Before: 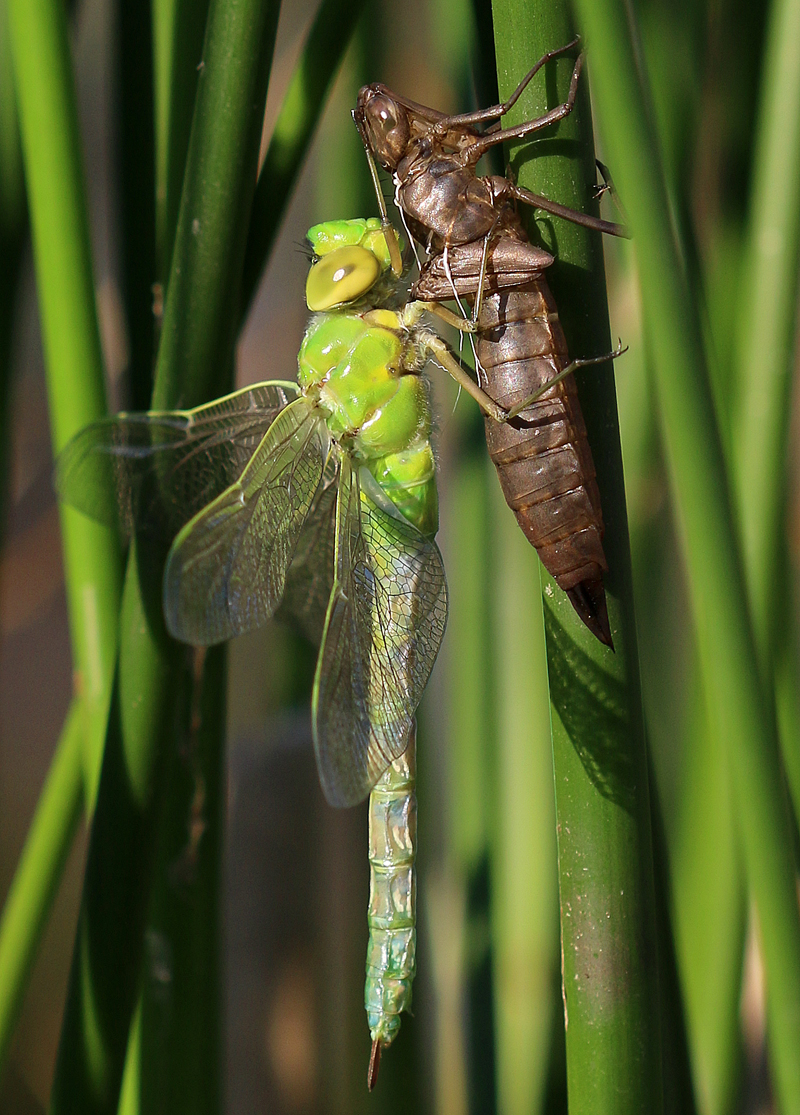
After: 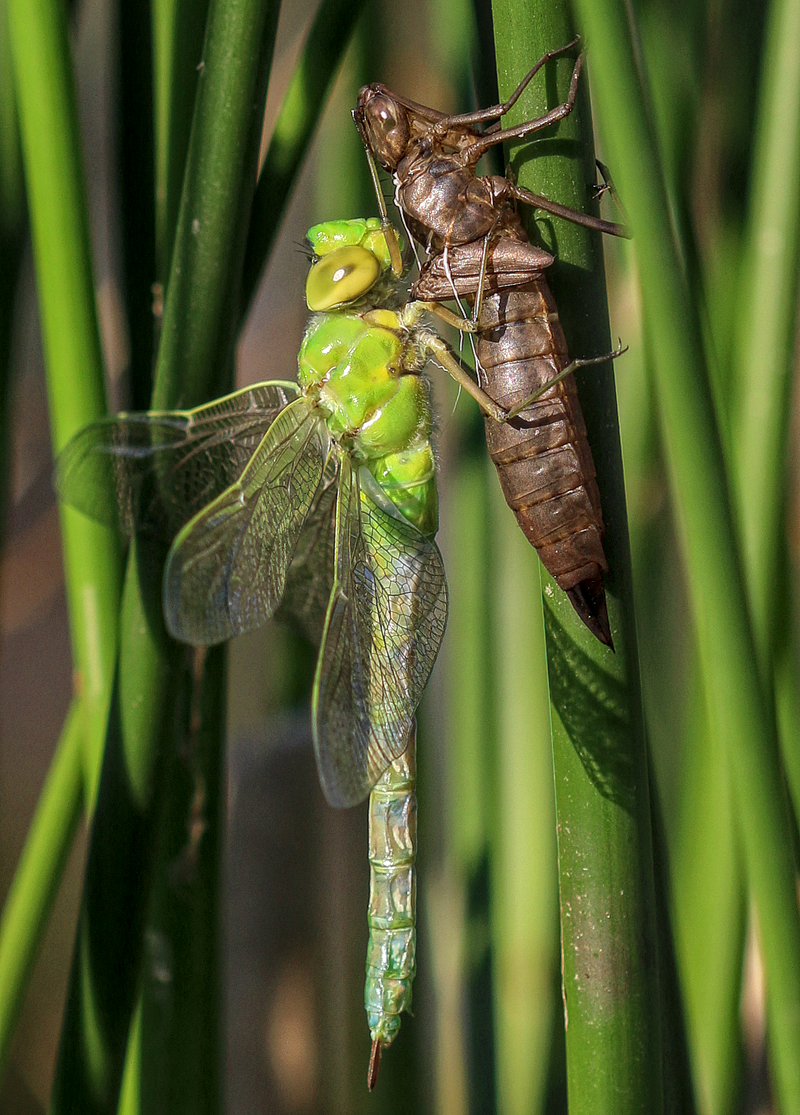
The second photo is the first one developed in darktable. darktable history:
local contrast: highlights 75%, shadows 55%, detail 176%, midtone range 0.209
